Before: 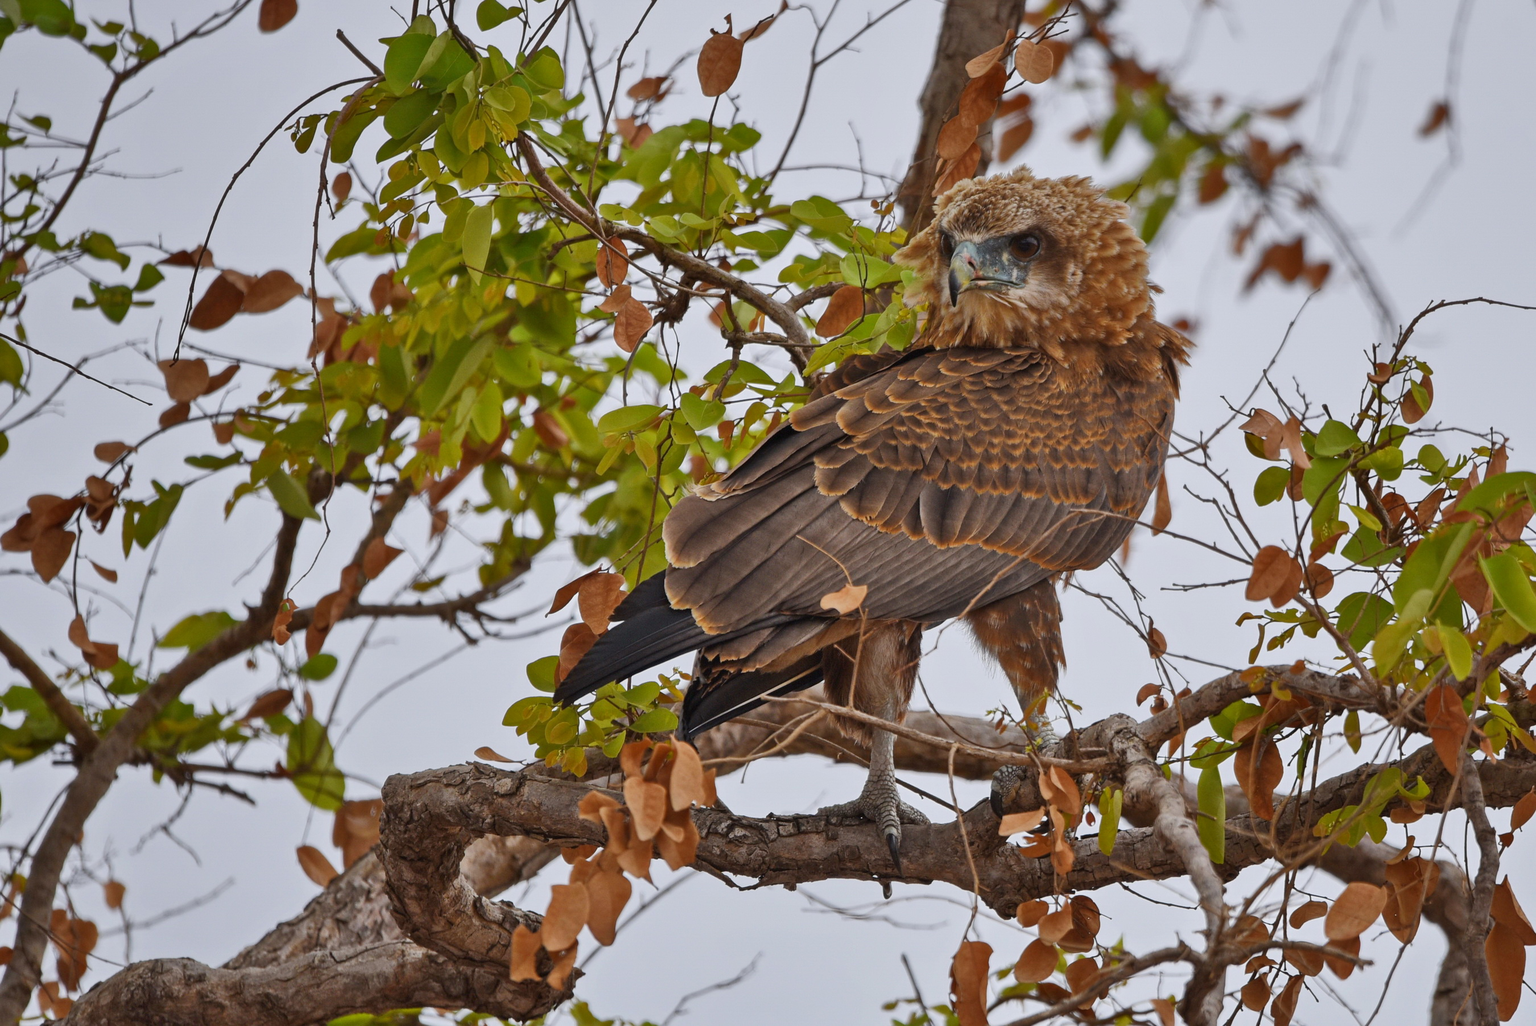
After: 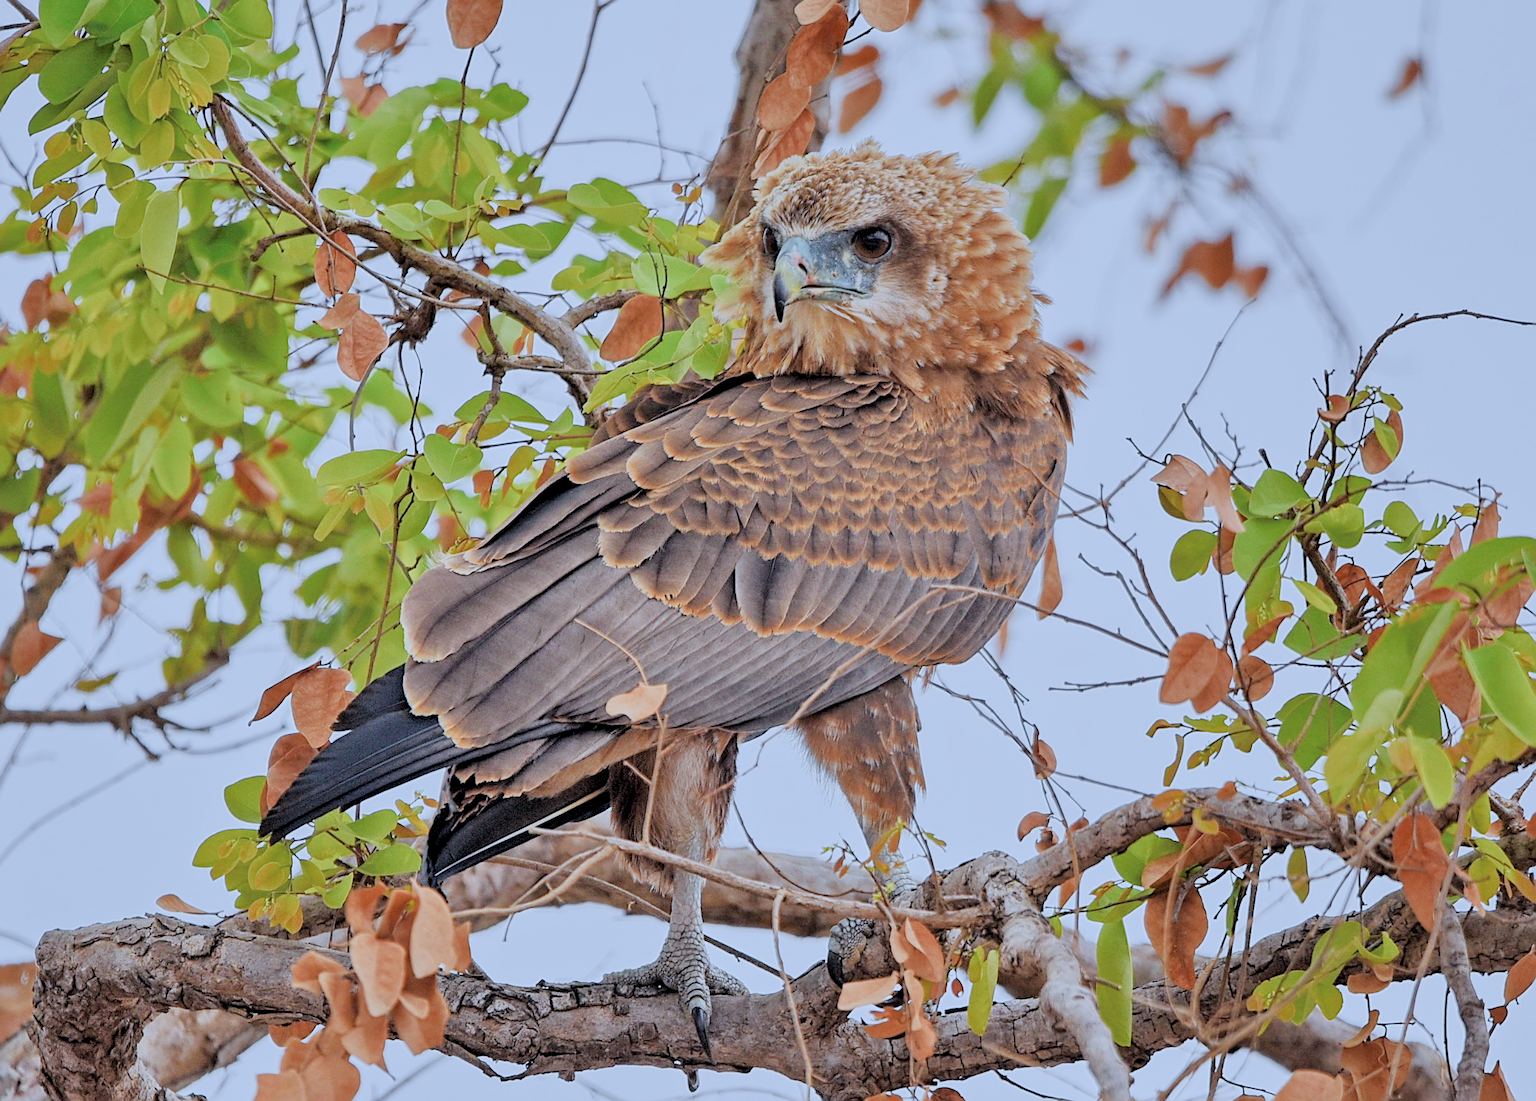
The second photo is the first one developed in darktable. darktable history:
sharpen: on, module defaults
crop: left 23.105%, top 5.822%, bottom 11.556%
filmic rgb: black relative exposure -4.45 EV, white relative exposure 6.58 EV, hardness 1.86, contrast 0.512
color calibration: illuminant custom, x 0.389, y 0.387, temperature 3814.88 K
local contrast: highlights 101%, shadows 98%, detail 120%, midtone range 0.2
exposure: black level correction 0, exposure 0.699 EV, compensate exposure bias true, compensate highlight preservation false
tone curve: curves: ch0 [(0, 0) (0.739, 0.837) (1, 1)]; ch1 [(0, 0) (0.226, 0.261) (0.383, 0.397) (0.462, 0.473) (0.498, 0.502) (0.521, 0.52) (0.578, 0.57) (1, 1)]; ch2 [(0, 0) (0.438, 0.456) (0.5, 0.5) (0.547, 0.557) (0.597, 0.58) (0.629, 0.603) (1, 1)], color space Lab, linked channels, preserve colors none
